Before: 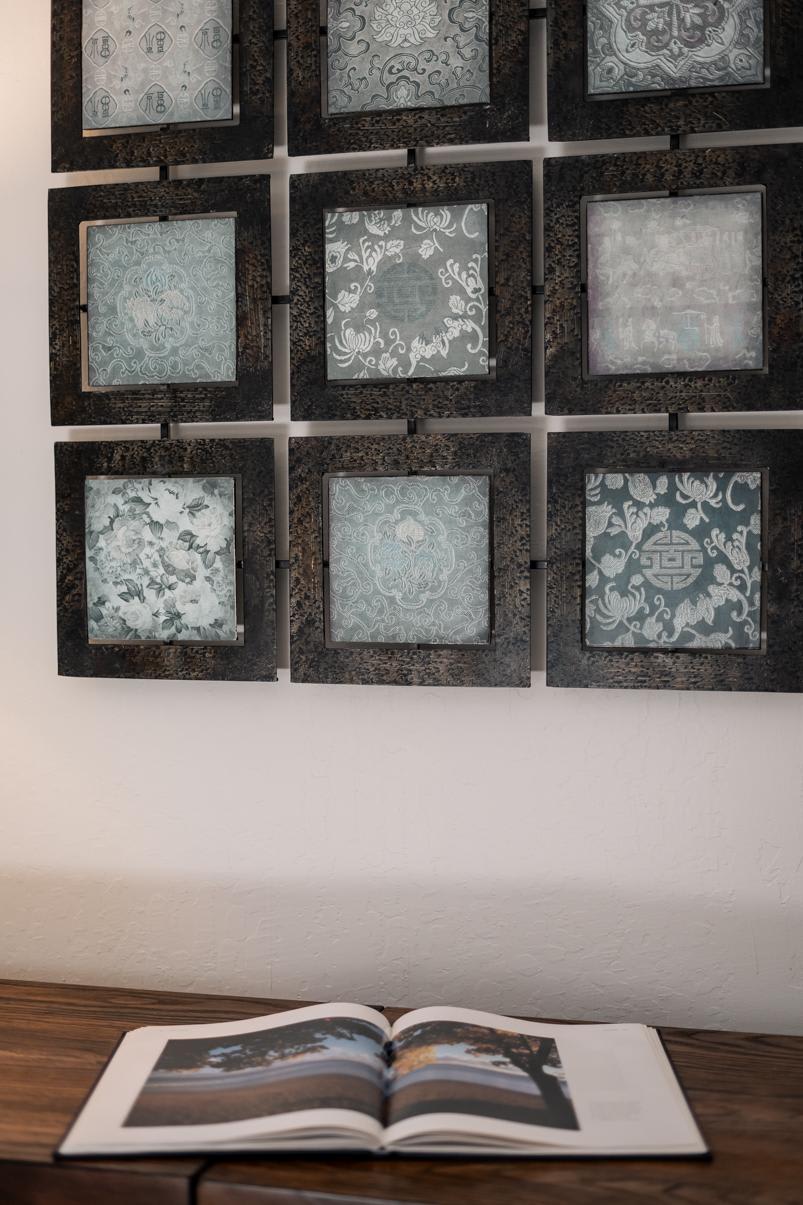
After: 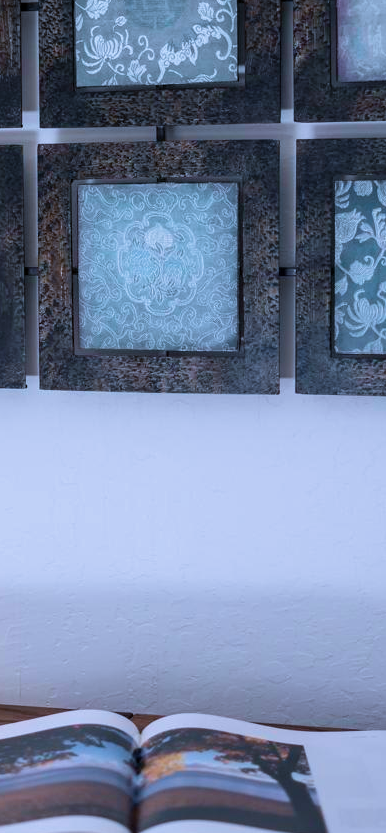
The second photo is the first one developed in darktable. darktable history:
crop: left 31.377%, top 24.338%, right 20.453%, bottom 6.488%
velvia: strength 44.47%
color calibration: illuminant custom, x 0.392, y 0.392, temperature 3853.4 K
base curve: curves: ch0 [(0, 0) (0.472, 0.508) (1, 1)], preserve colors none
